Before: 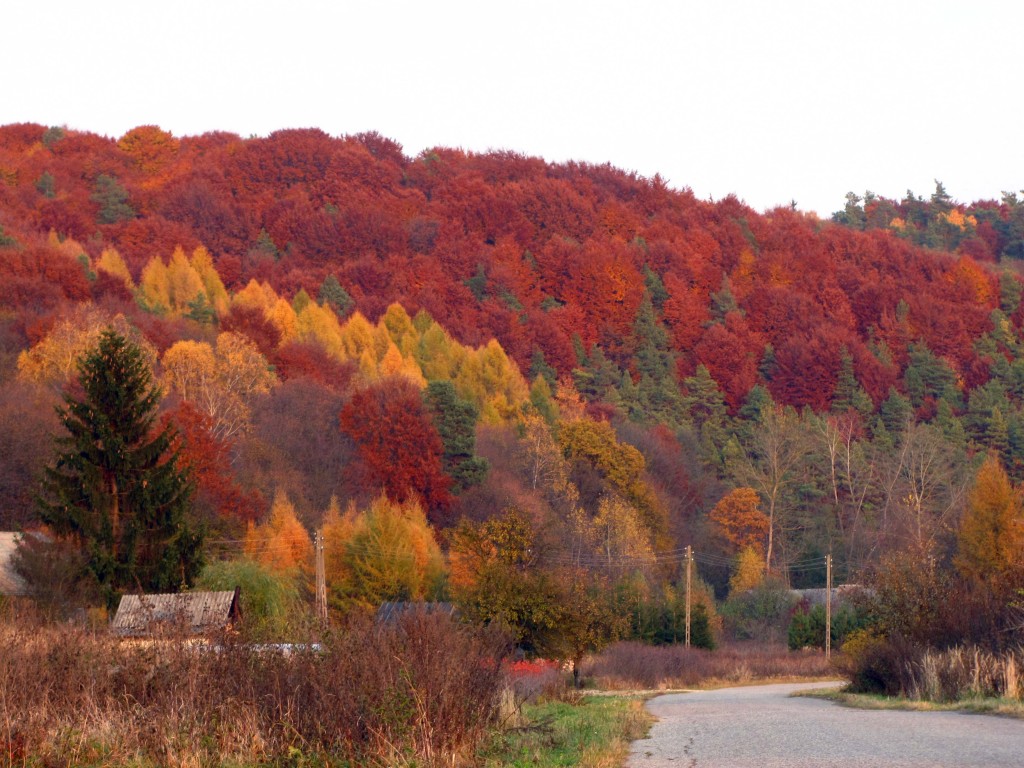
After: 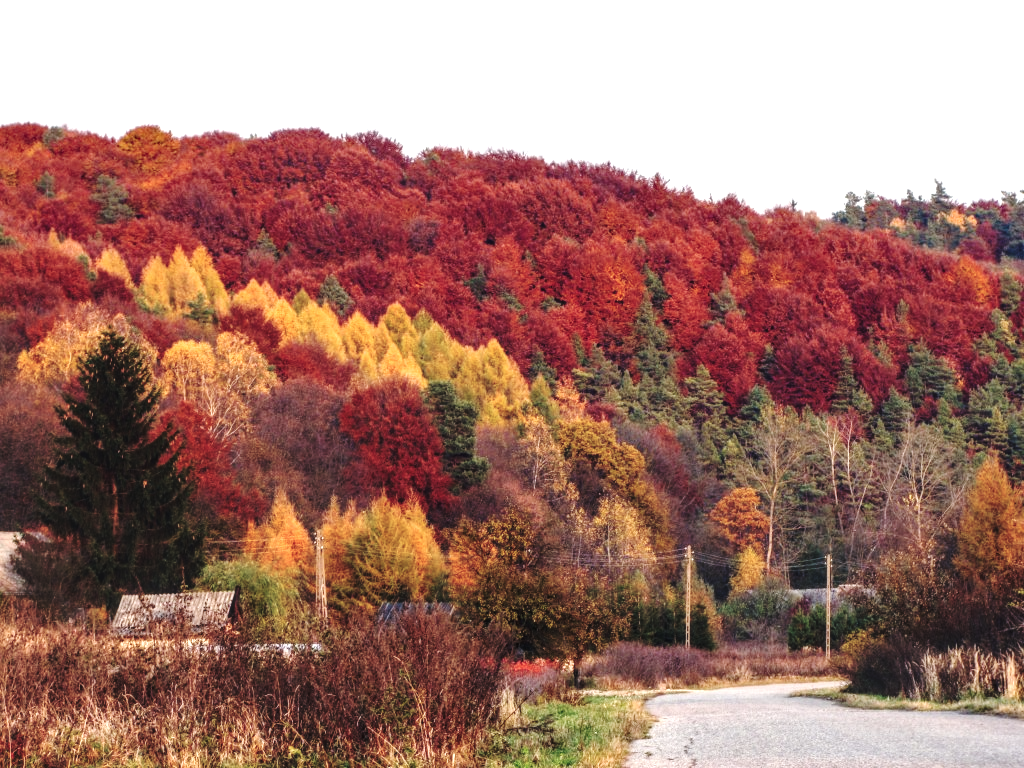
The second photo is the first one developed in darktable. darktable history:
contrast equalizer: y [[0.439, 0.44, 0.442, 0.457, 0.493, 0.498], [0.5 ×6], [0.5 ×6], [0 ×6], [0 ×6]], mix 0.164
base curve: curves: ch0 [(0, 0.024) (0.055, 0.065) (0.121, 0.166) (0.236, 0.319) (0.693, 0.726) (1, 1)], preserve colors none
local contrast: highlights 19%, detail 188%
